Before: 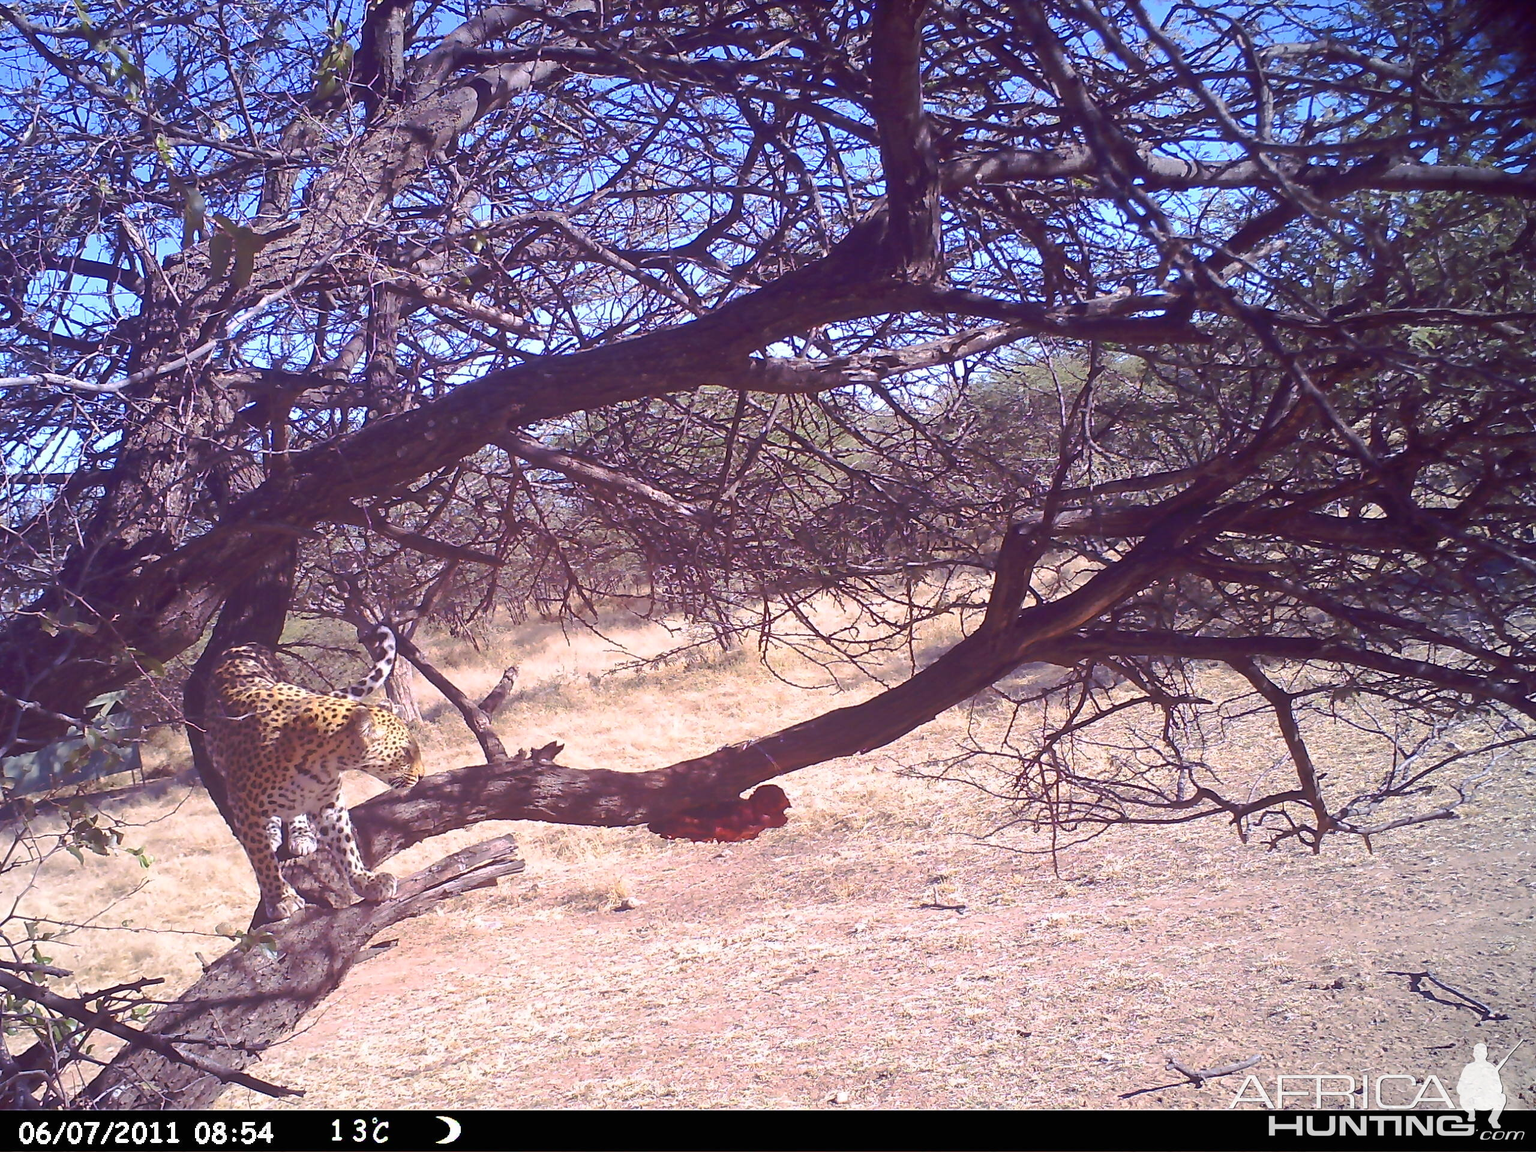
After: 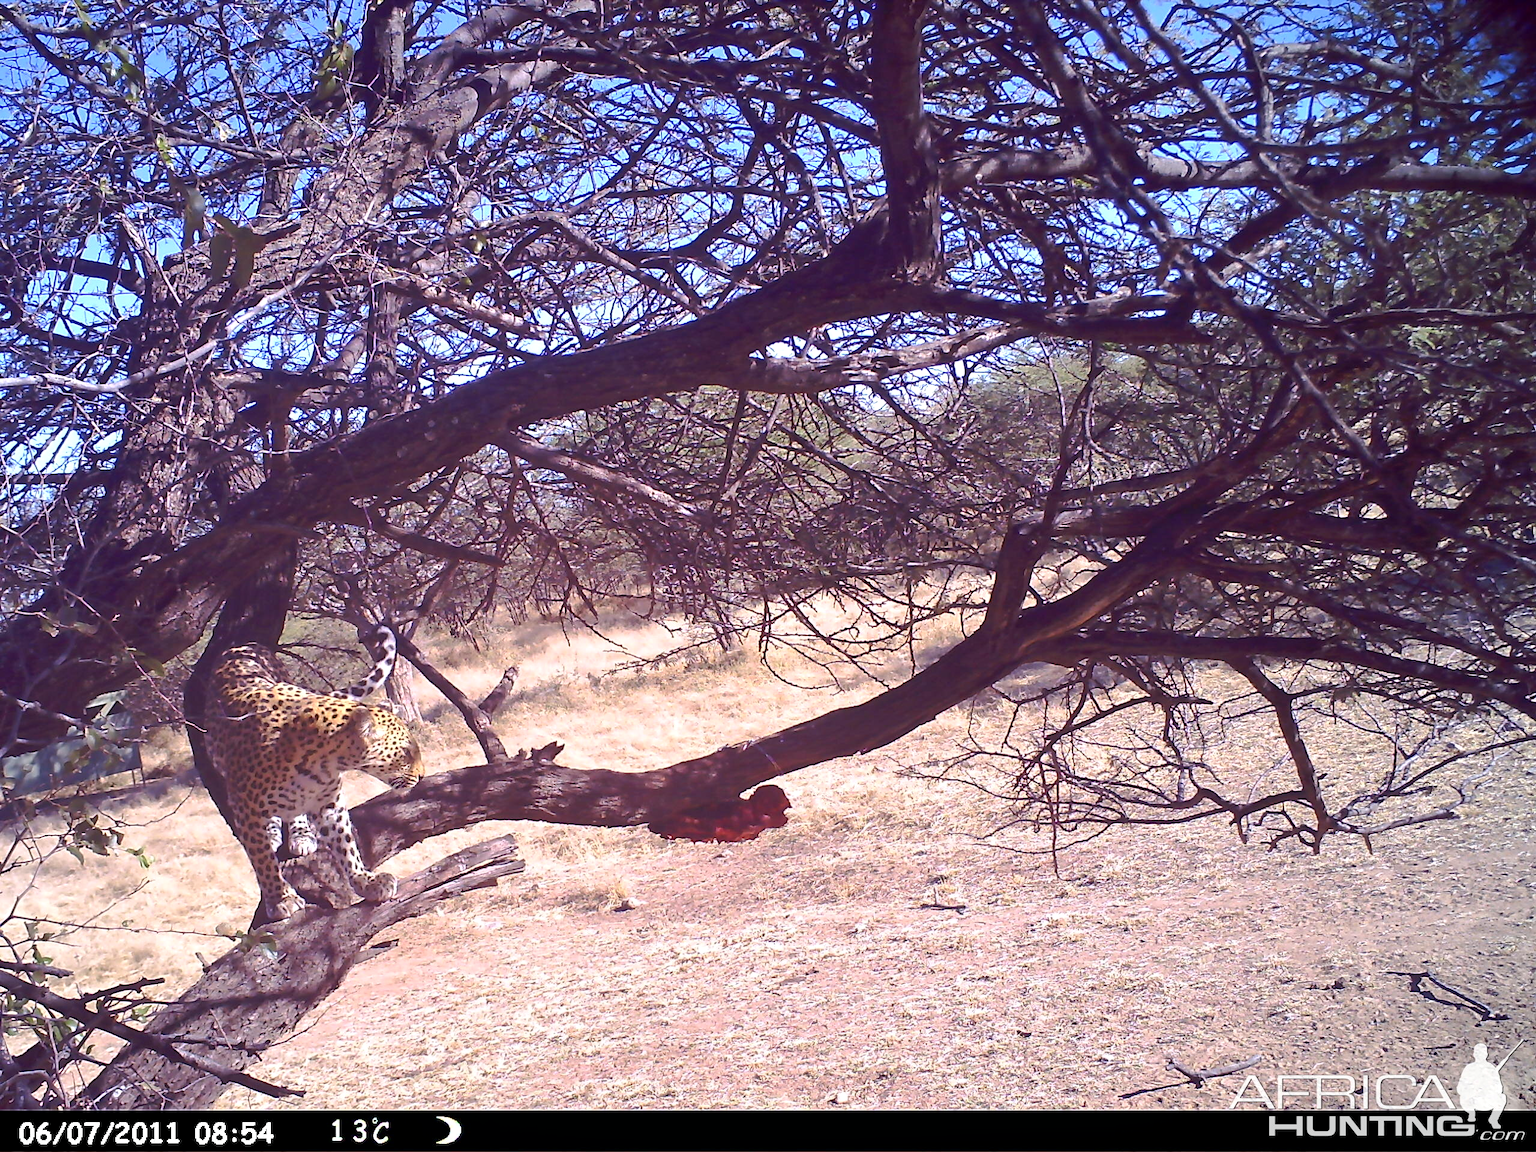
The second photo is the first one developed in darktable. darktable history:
contrast equalizer: y [[0.6 ×6], [0.55 ×6], [0 ×6], [0 ×6], [0 ×6]], mix 0.312
